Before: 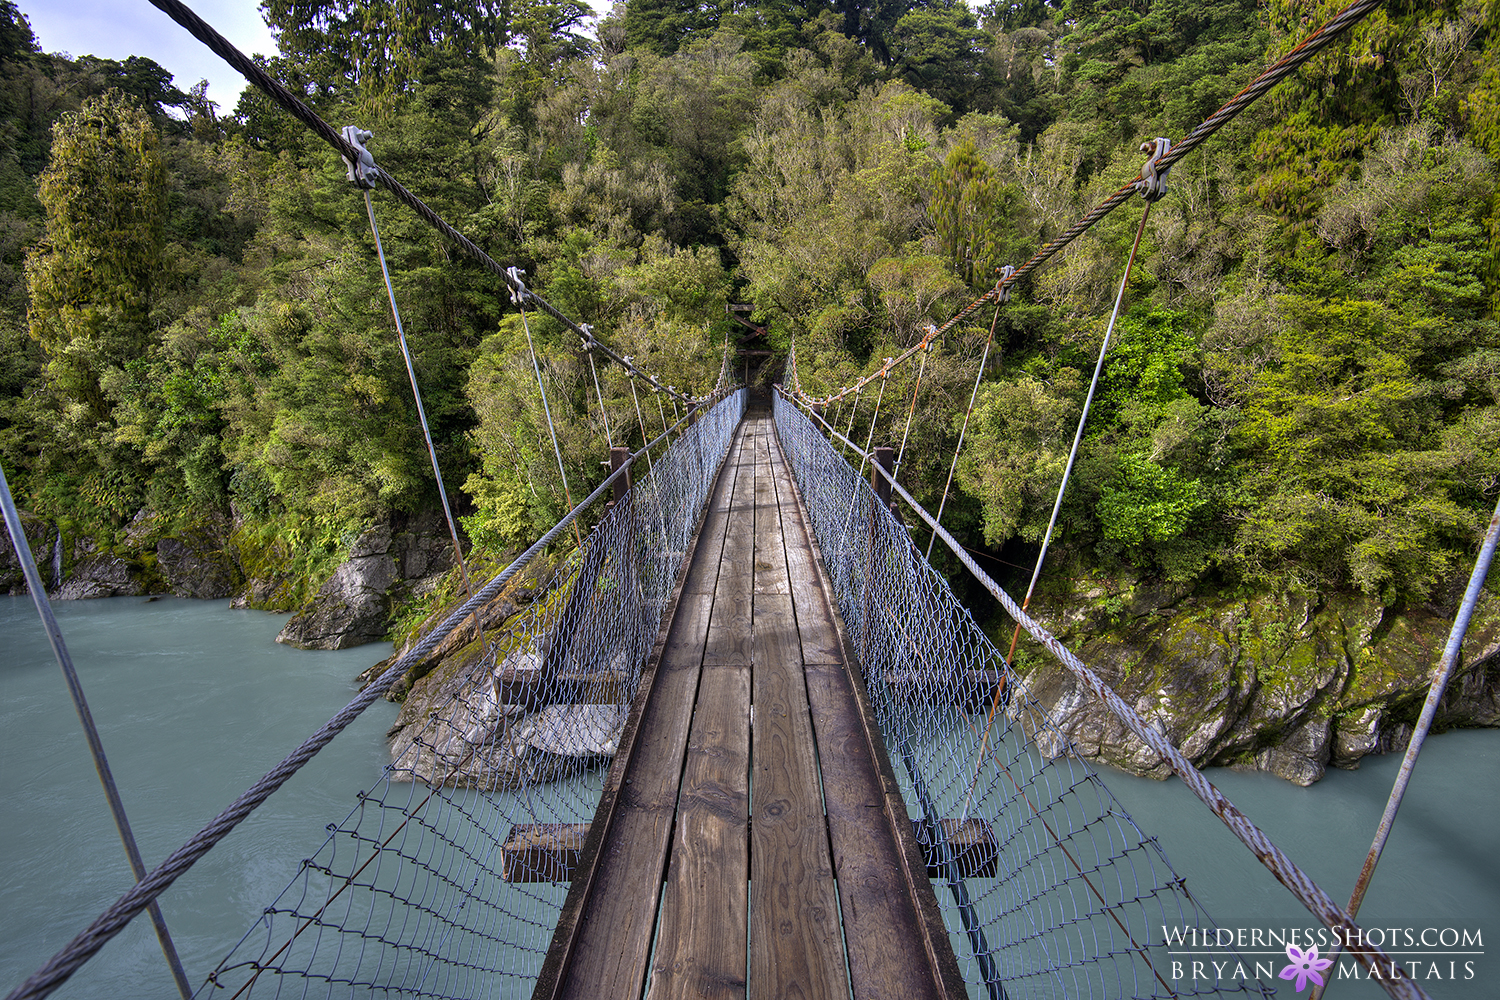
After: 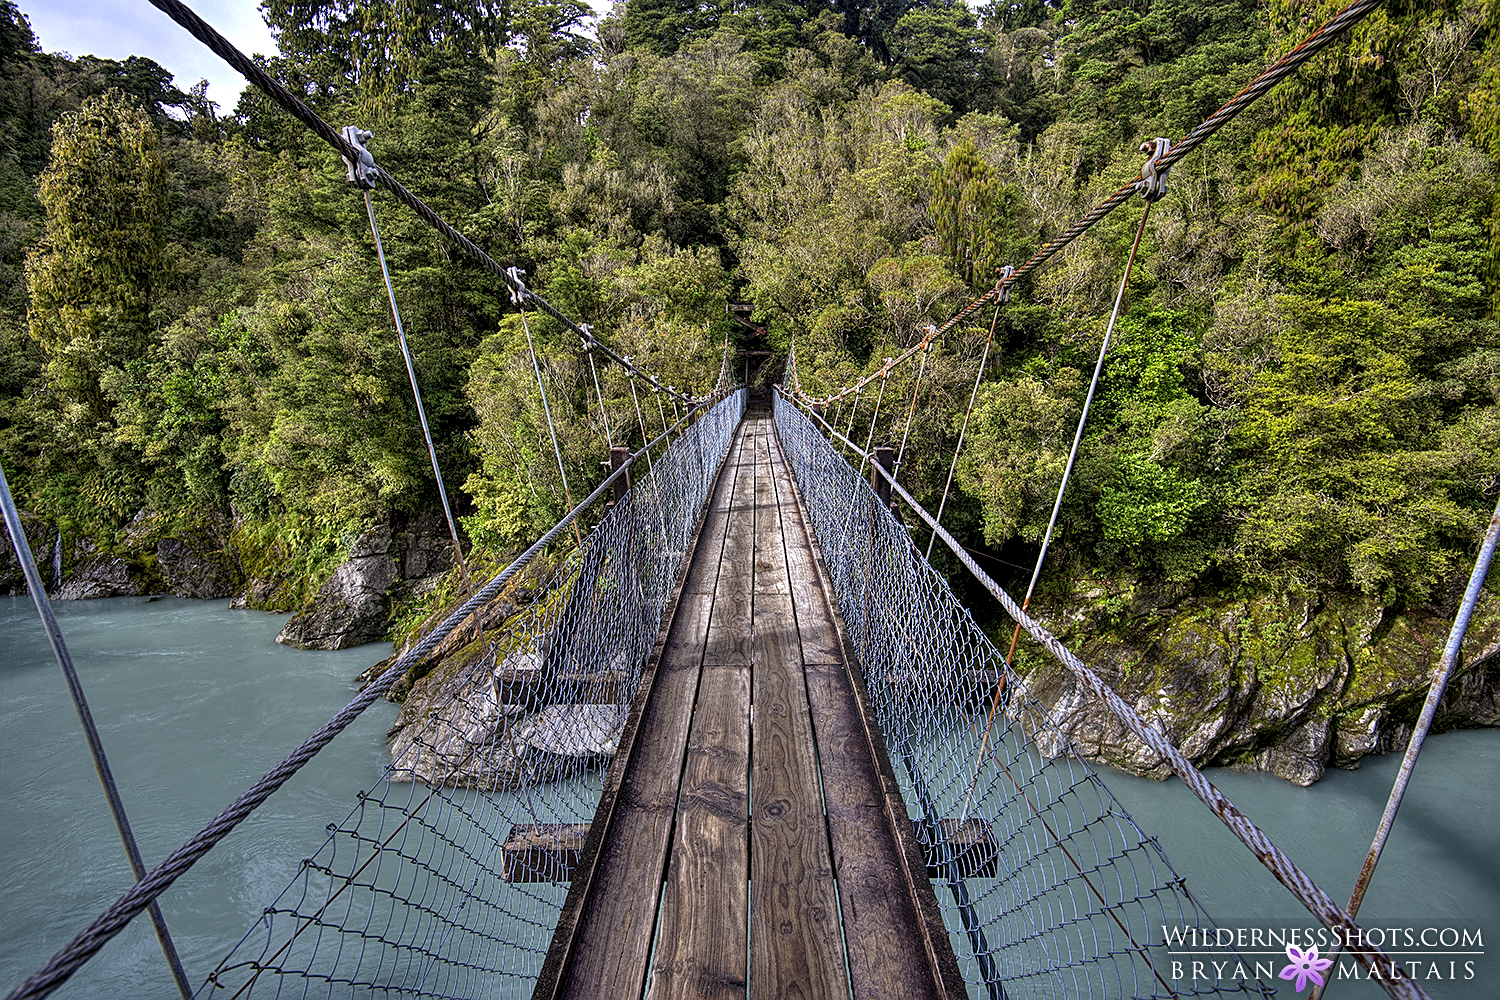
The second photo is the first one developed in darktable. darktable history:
local contrast: highlights 100%, shadows 101%, detail 201%, midtone range 0.2
sharpen: on, module defaults
